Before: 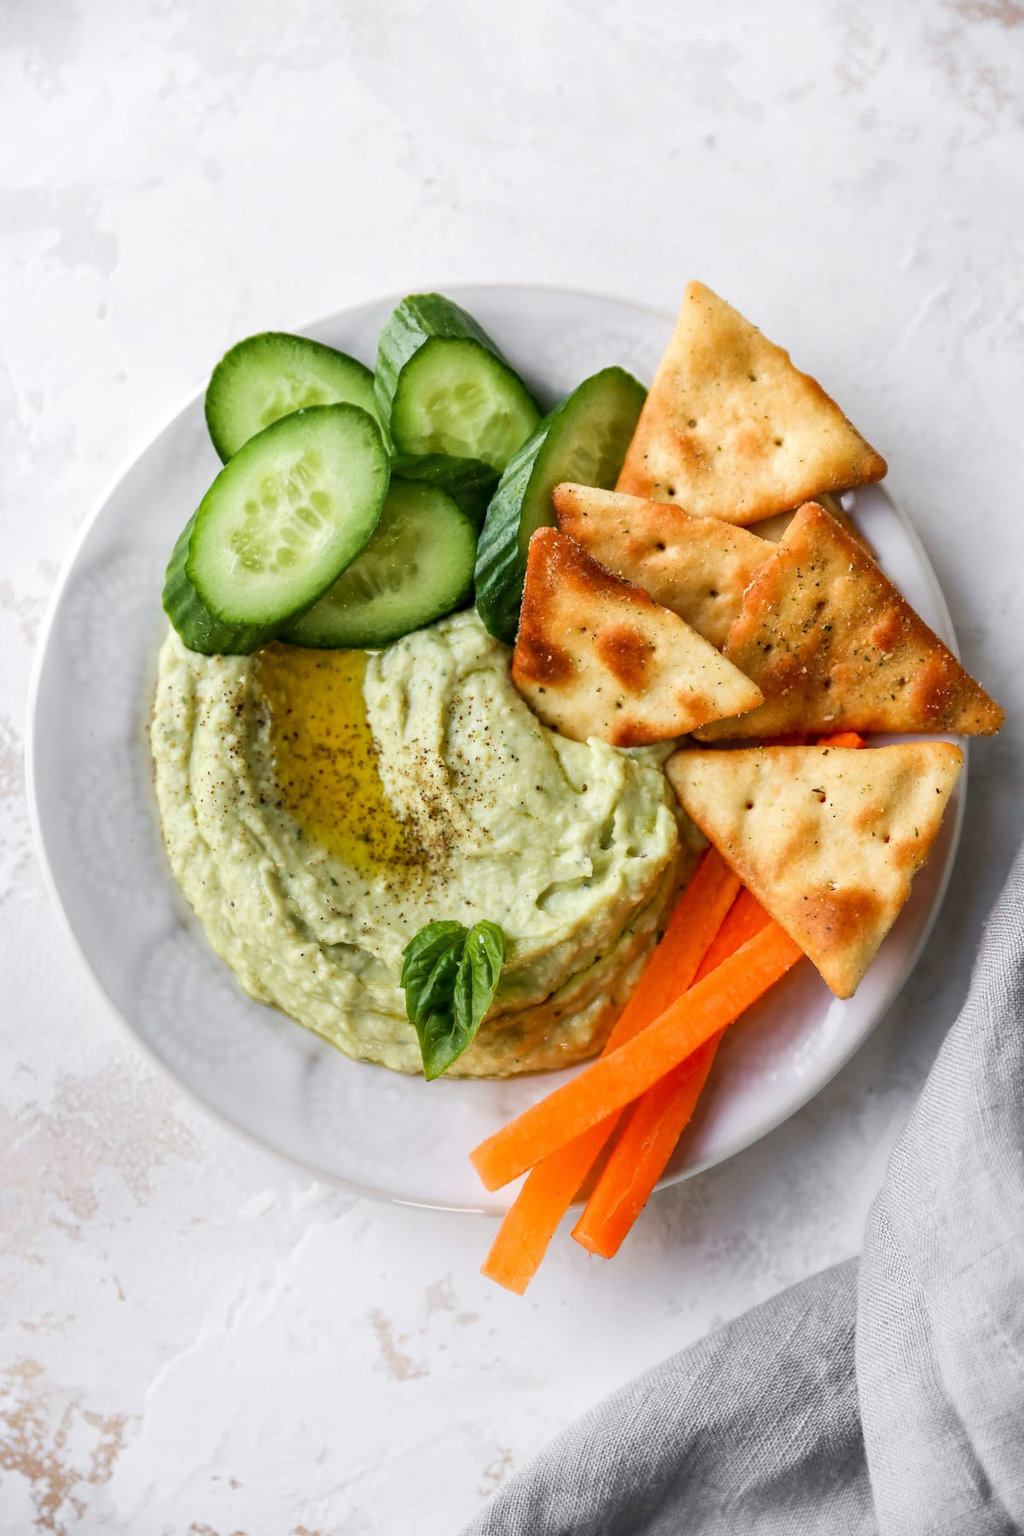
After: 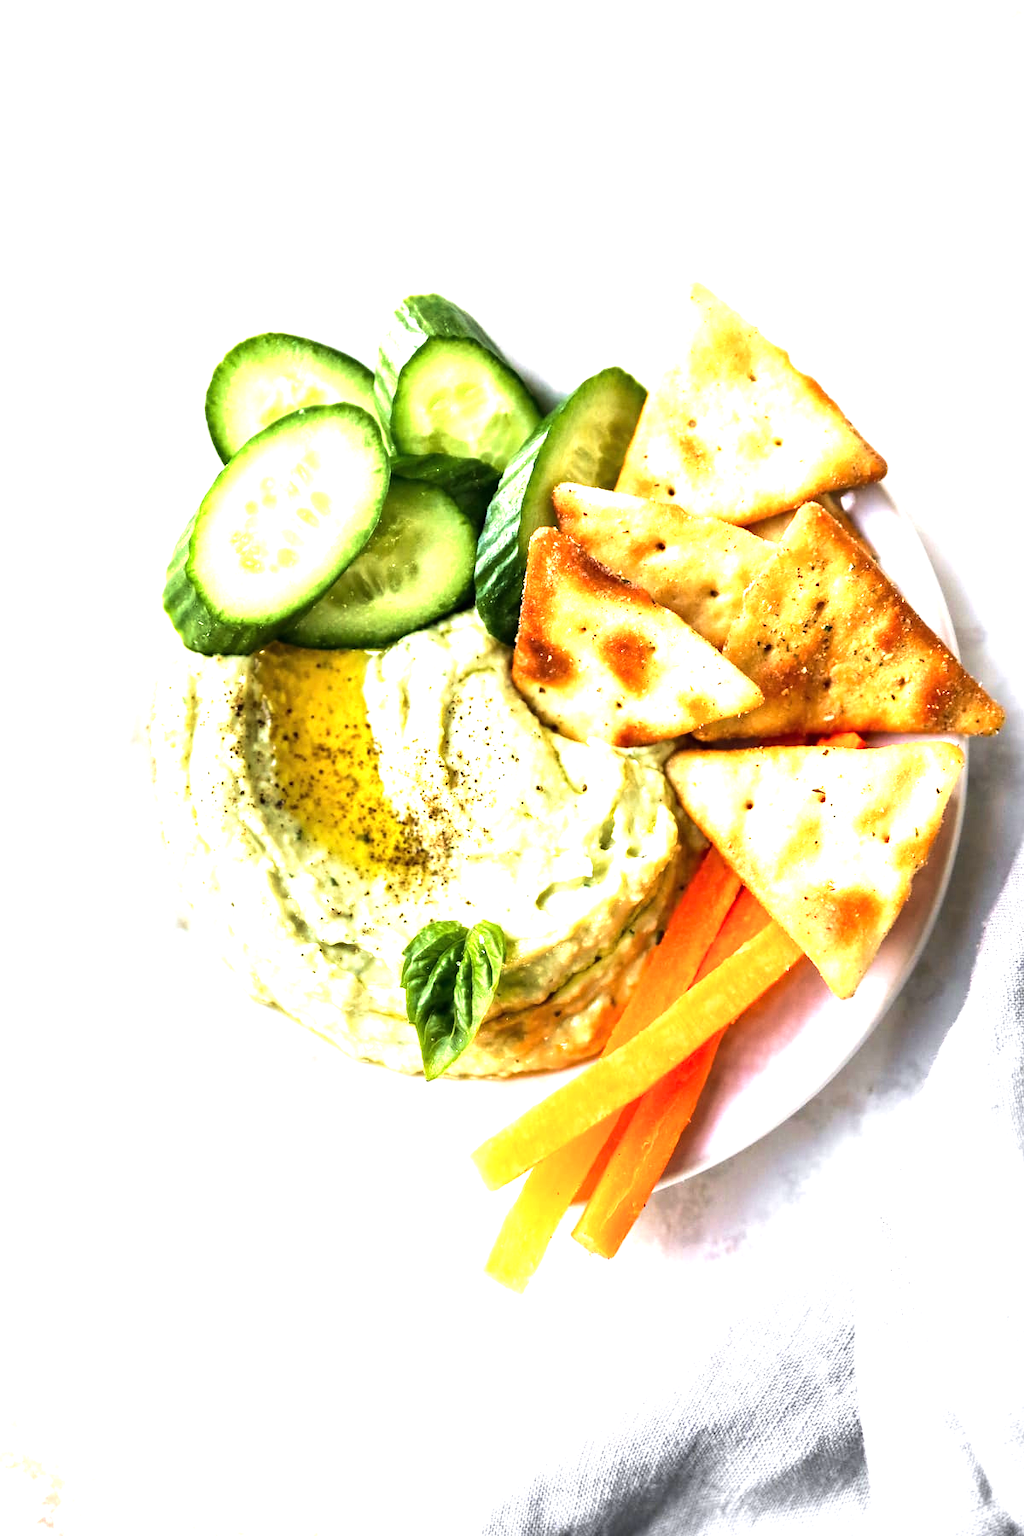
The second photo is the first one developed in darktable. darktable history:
tone equalizer: -8 EV -0.747 EV, -7 EV -0.729 EV, -6 EV -0.601 EV, -5 EV -0.372 EV, -3 EV 0.375 EV, -2 EV 0.6 EV, -1 EV 0.696 EV, +0 EV 0.772 EV, edges refinement/feathering 500, mask exposure compensation -1.57 EV, preserve details no
exposure: black level correction 0, exposure 1.001 EV, compensate exposure bias true, compensate highlight preservation false
velvia: on, module defaults
